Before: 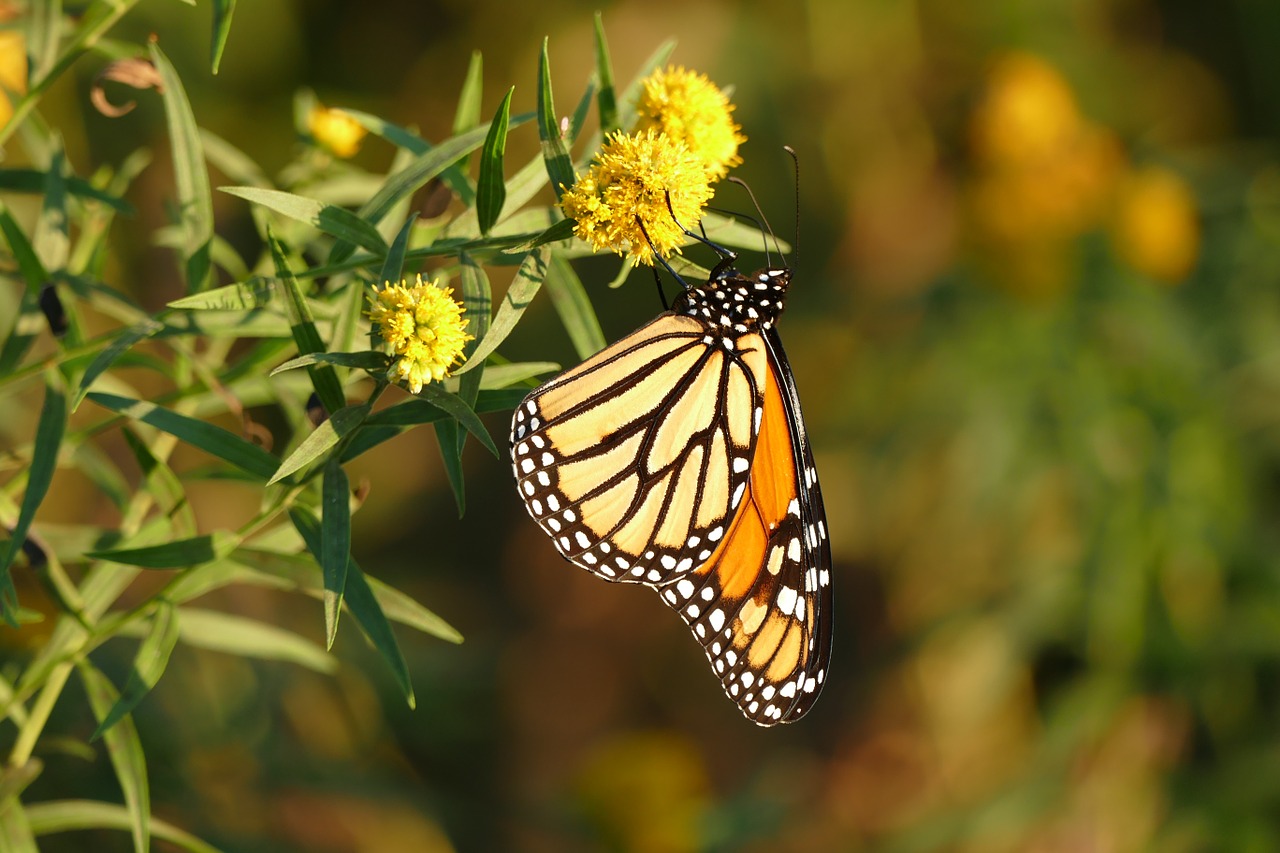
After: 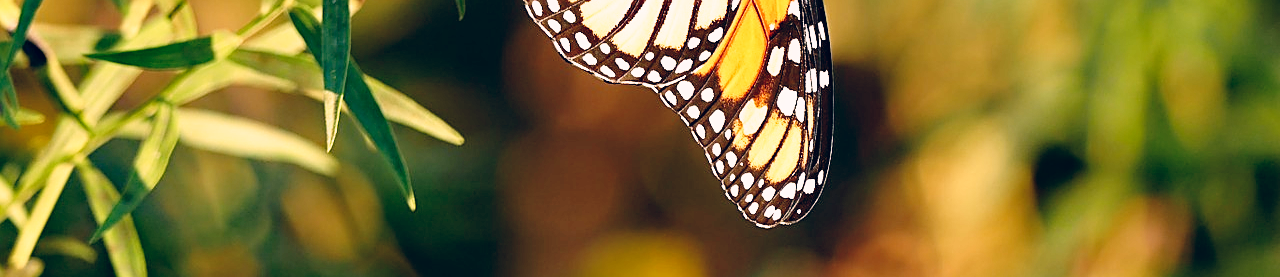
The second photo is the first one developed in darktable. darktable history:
haze removal: strength 0.289, distance 0.246, compatibility mode true, adaptive false
color correction: highlights a* 13.77, highlights b* 6.13, shadows a* -5.9, shadows b* -15.22, saturation 0.836
base curve: curves: ch0 [(0, 0) (0.012, 0.01) (0.073, 0.168) (0.31, 0.711) (0.645, 0.957) (1, 1)], preserve colors none
crop and rotate: top 58.64%, bottom 8.805%
sharpen: on, module defaults
